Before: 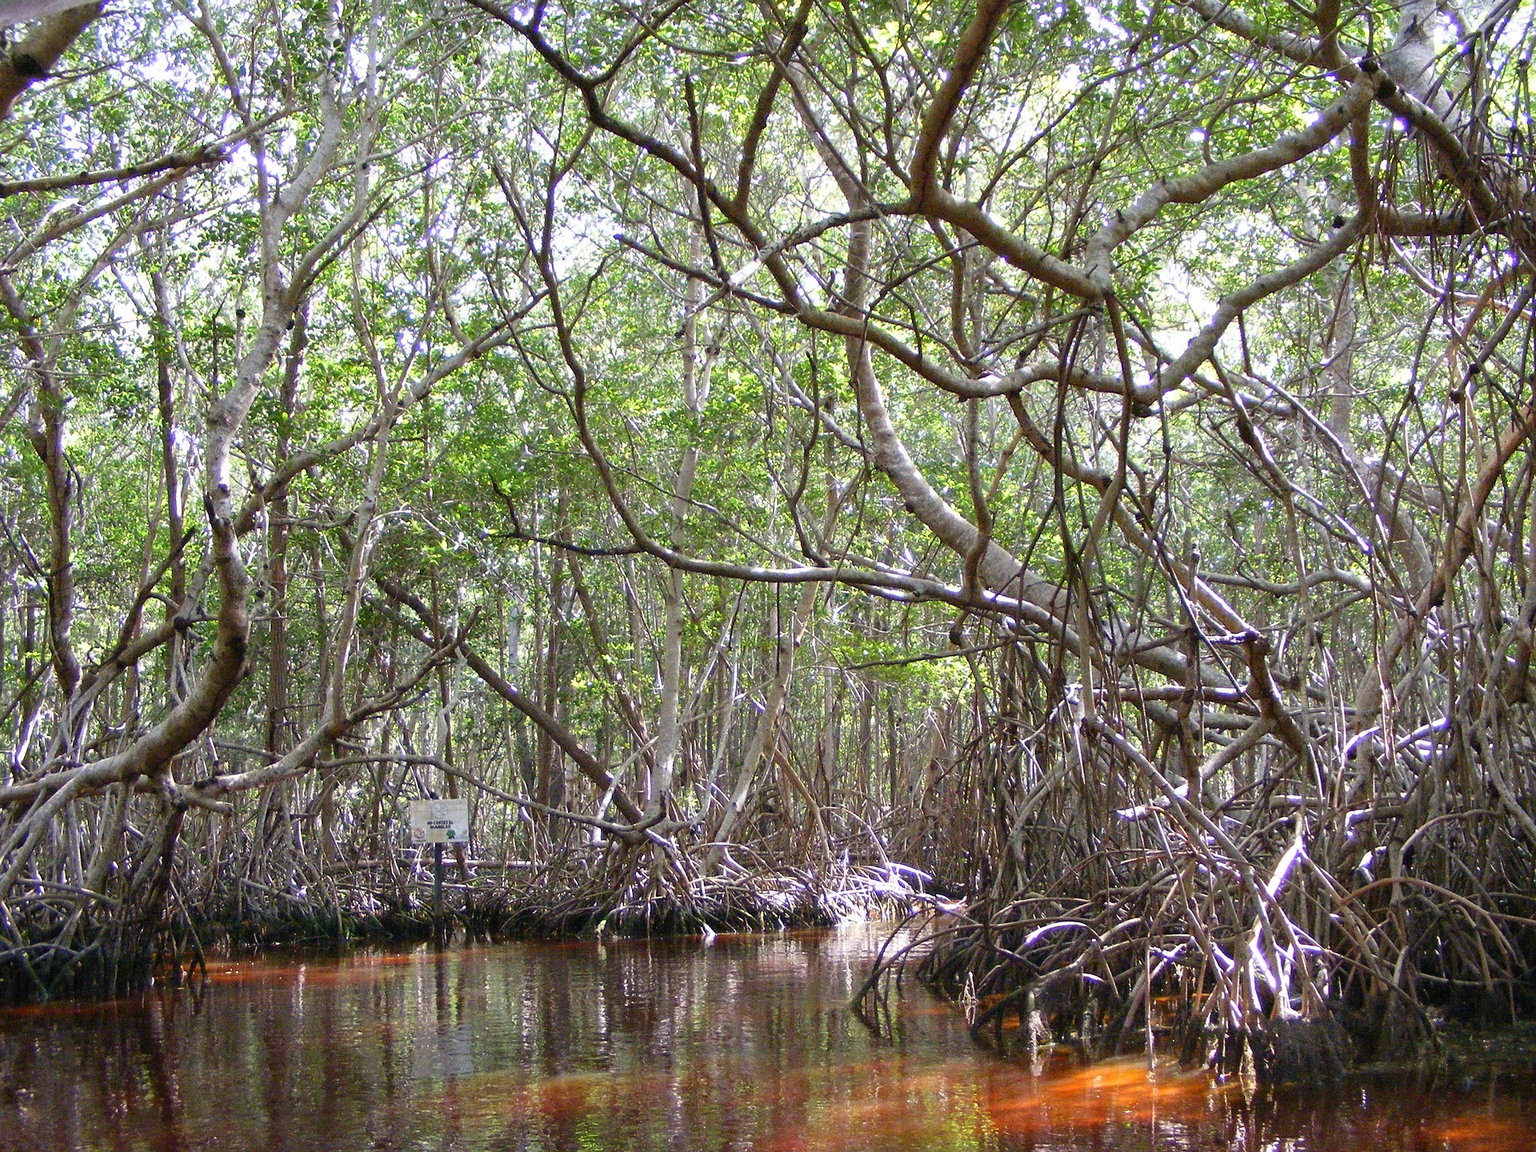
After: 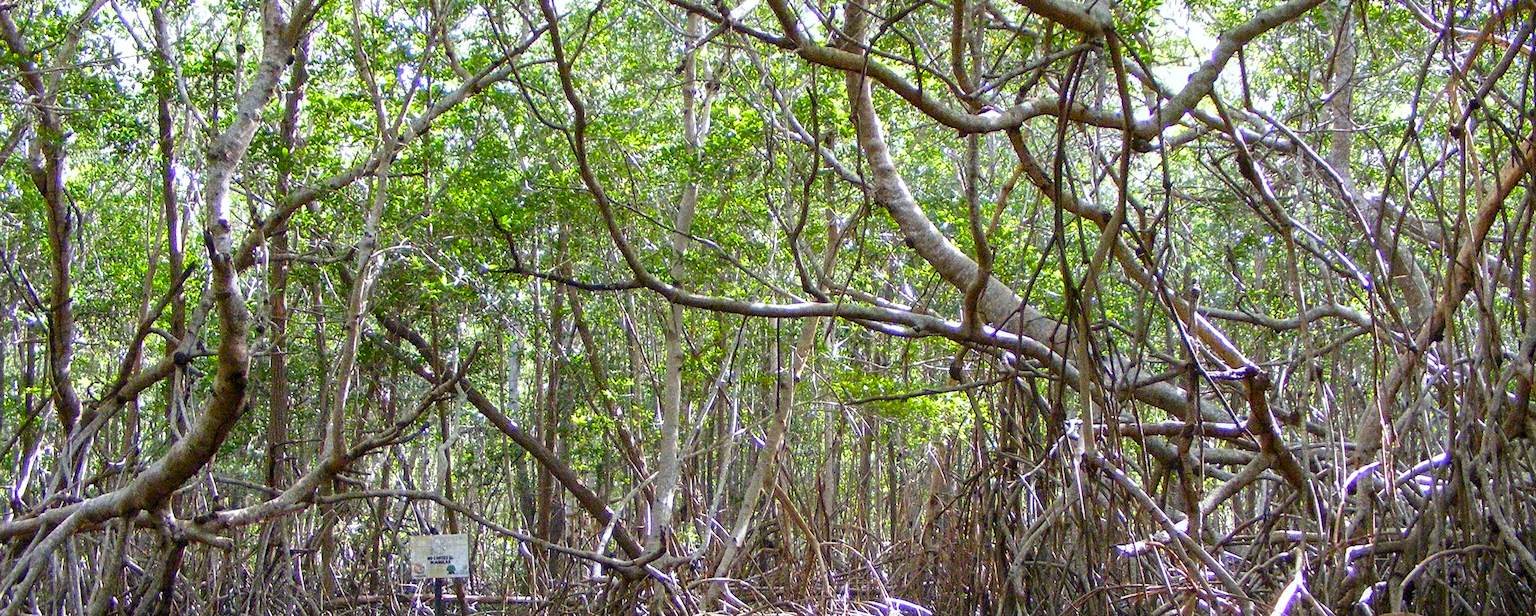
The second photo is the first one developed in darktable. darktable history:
white balance: red 0.978, blue 0.999
local contrast: on, module defaults
grain: on, module defaults
color balance rgb: perceptual saturation grading › global saturation 25%, global vibrance 20%
crop and rotate: top 23.043%, bottom 23.437%
